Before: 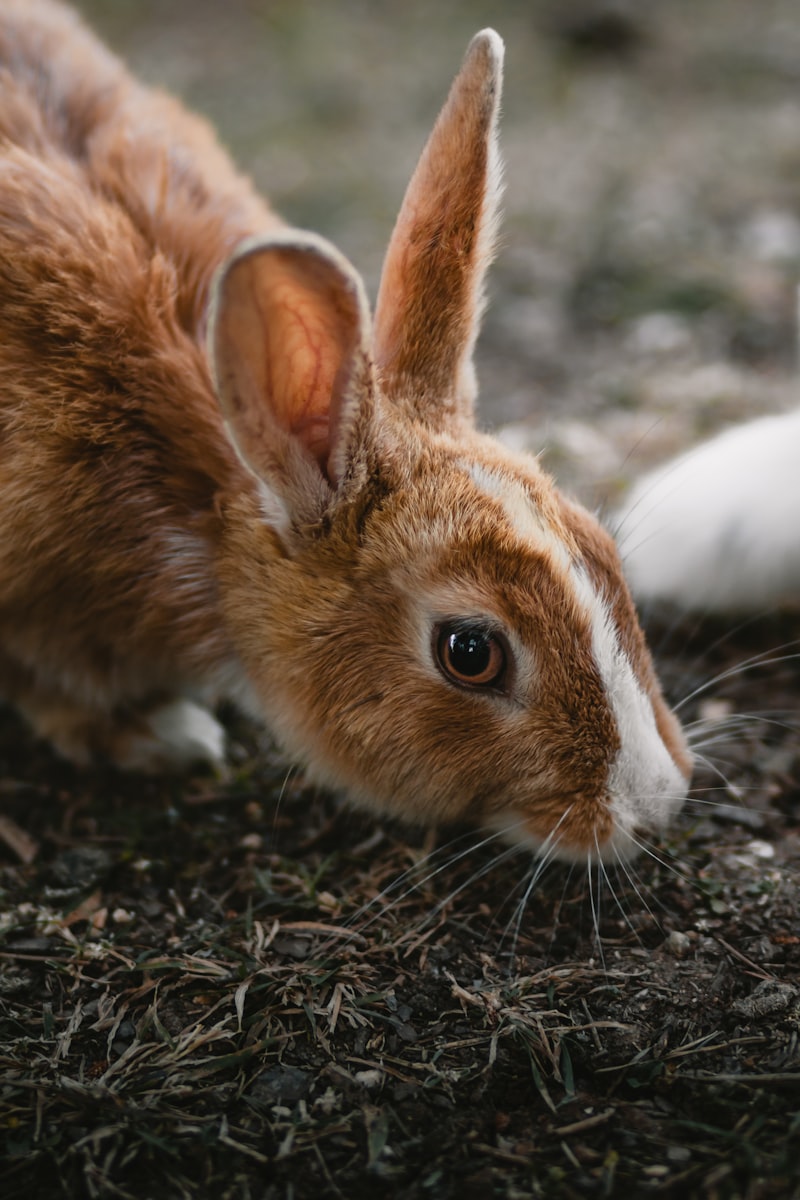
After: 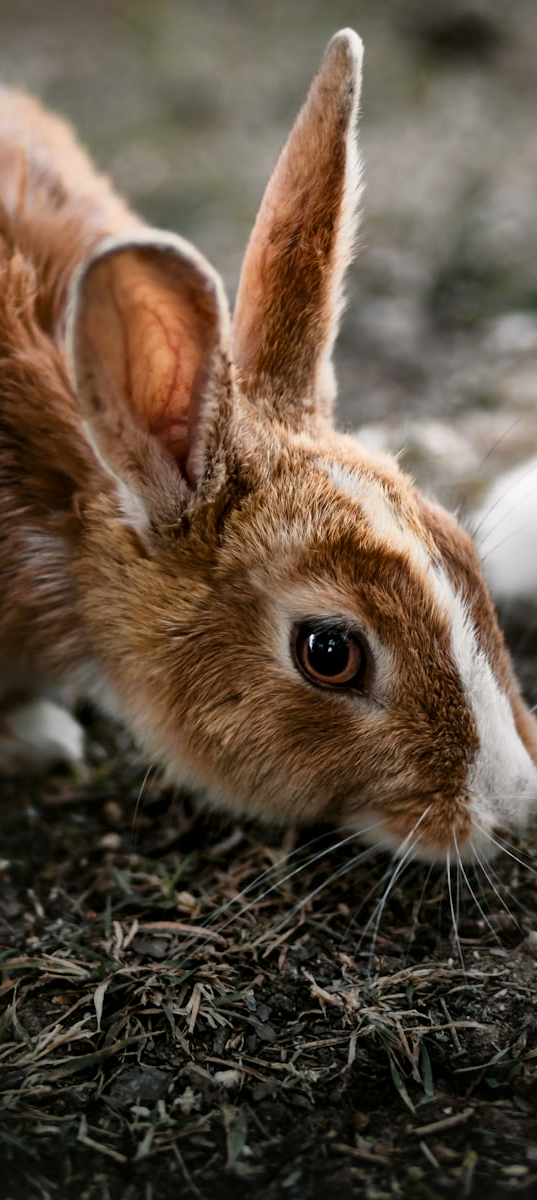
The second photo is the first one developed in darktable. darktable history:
crop and rotate: left 17.664%, right 15.151%
local contrast: mode bilateral grid, contrast 25, coarseness 60, detail 152%, midtone range 0.2
tone equalizer: on, module defaults
